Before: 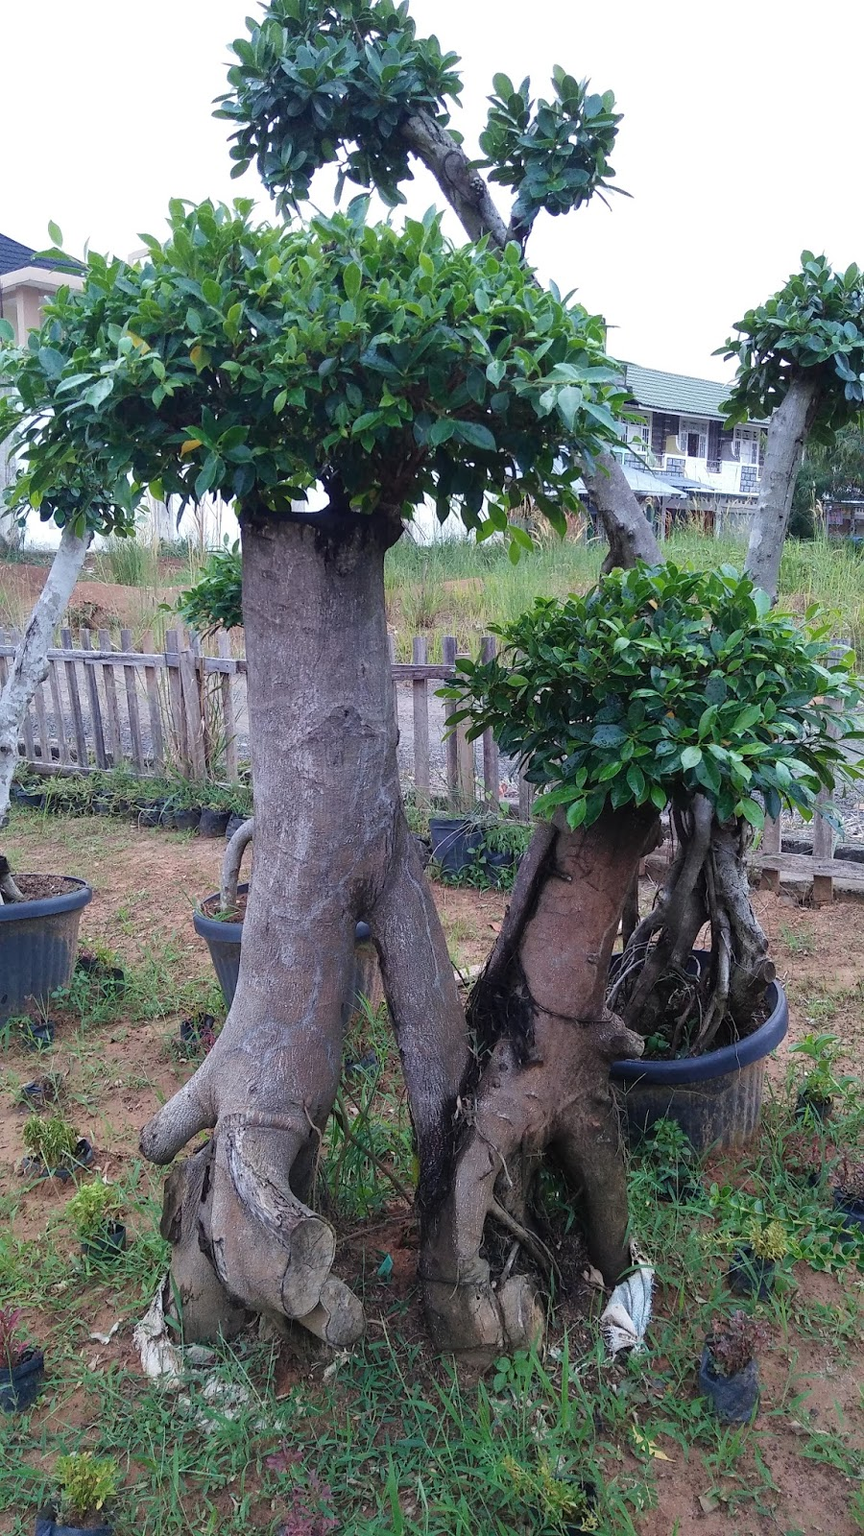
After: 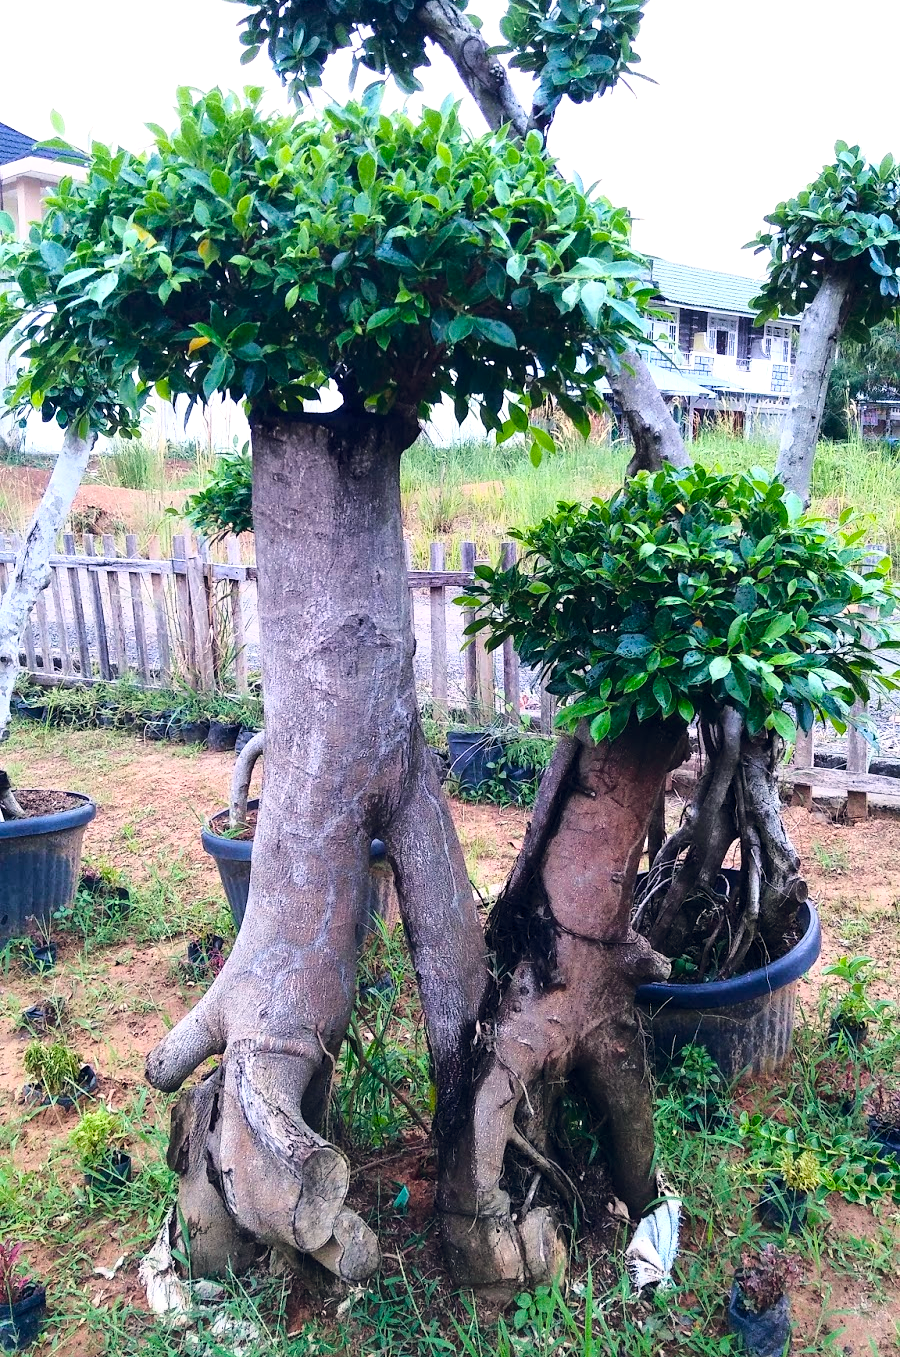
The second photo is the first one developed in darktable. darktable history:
crop: top 7.613%, bottom 7.527%
color balance rgb: power › hue 173.21°, highlights gain › chroma 1.112%, highlights gain › hue 60.24°, global offset › chroma 0.064%, global offset › hue 253.93°, perceptual saturation grading › global saturation 35.058%, perceptual saturation grading › highlights -29.804%, perceptual saturation grading › shadows 35.049%, perceptual brilliance grading › highlights 15.646%, perceptual brilliance grading › shadows -14.564%
base curve: curves: ch0 [(0, 0) (0.028, 0.03) (0.121, 0.232) (0.46, 0.748) (0.859, 0.968) (1, 1)]
